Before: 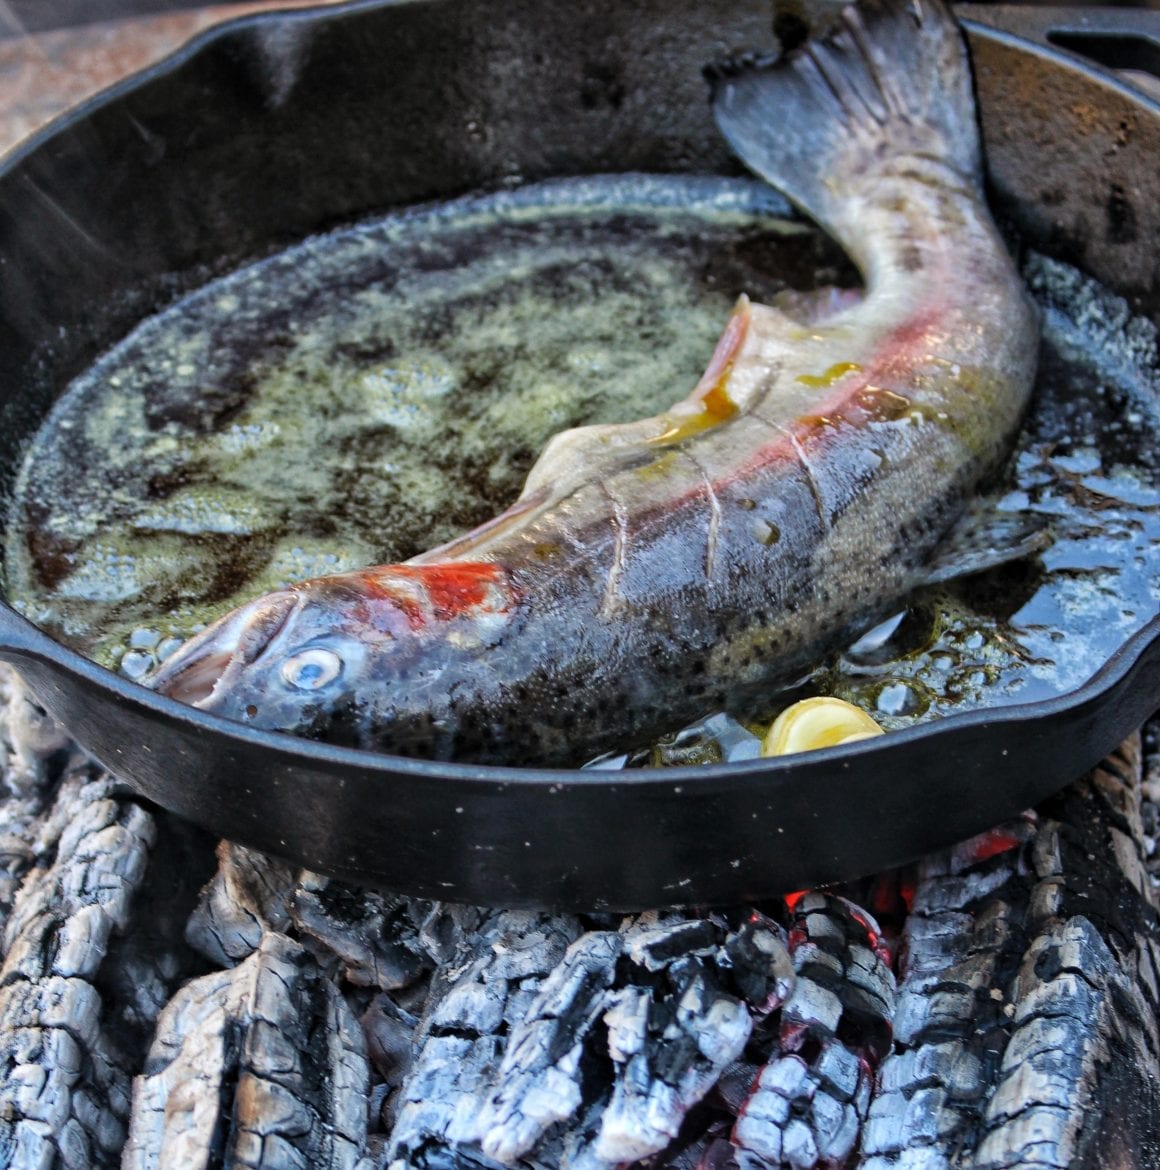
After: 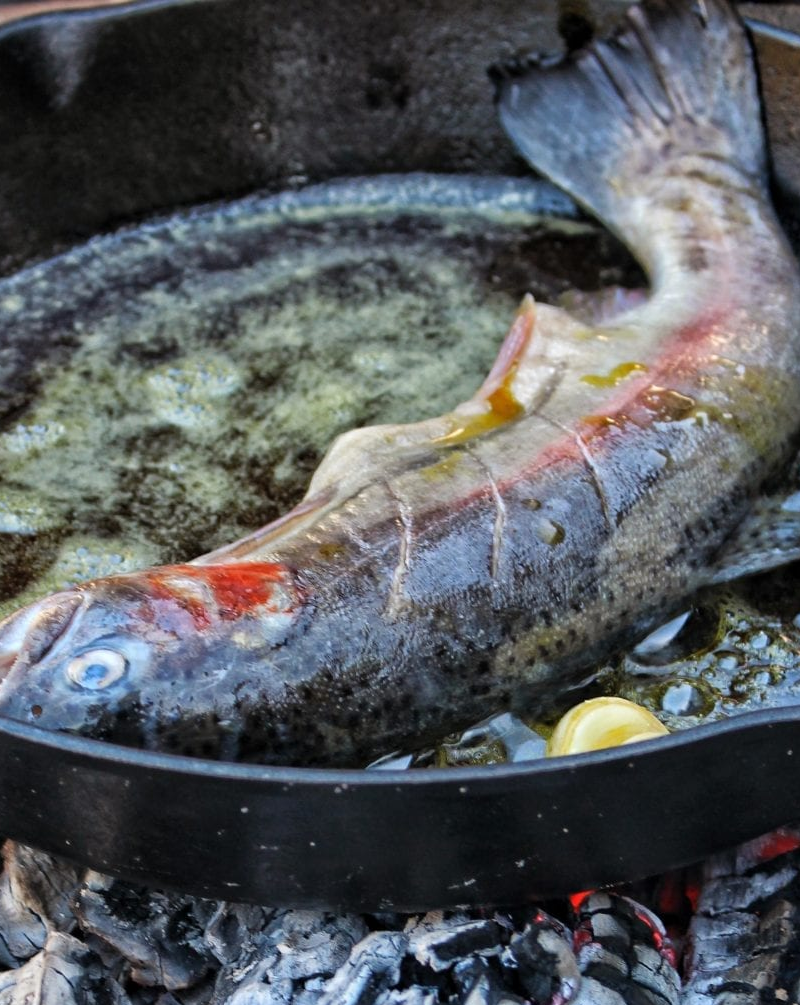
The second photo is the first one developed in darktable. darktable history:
crop: left 18.598%, right 12.355%, bottom 14.048%
